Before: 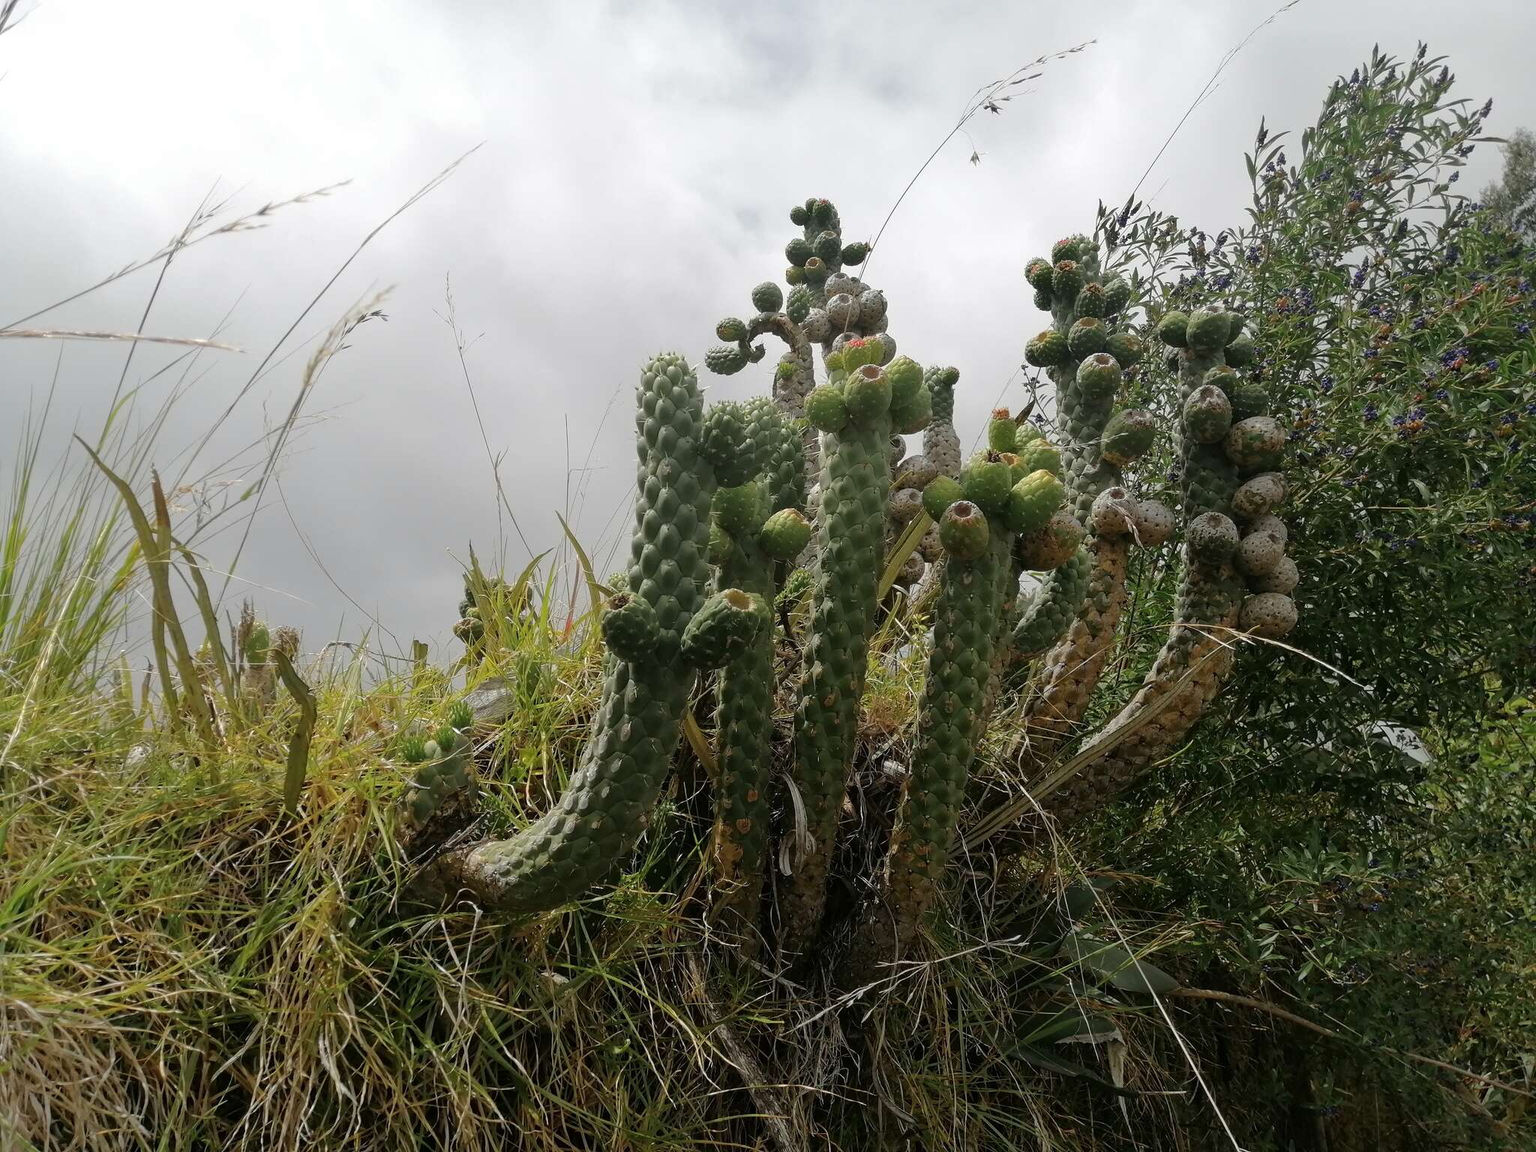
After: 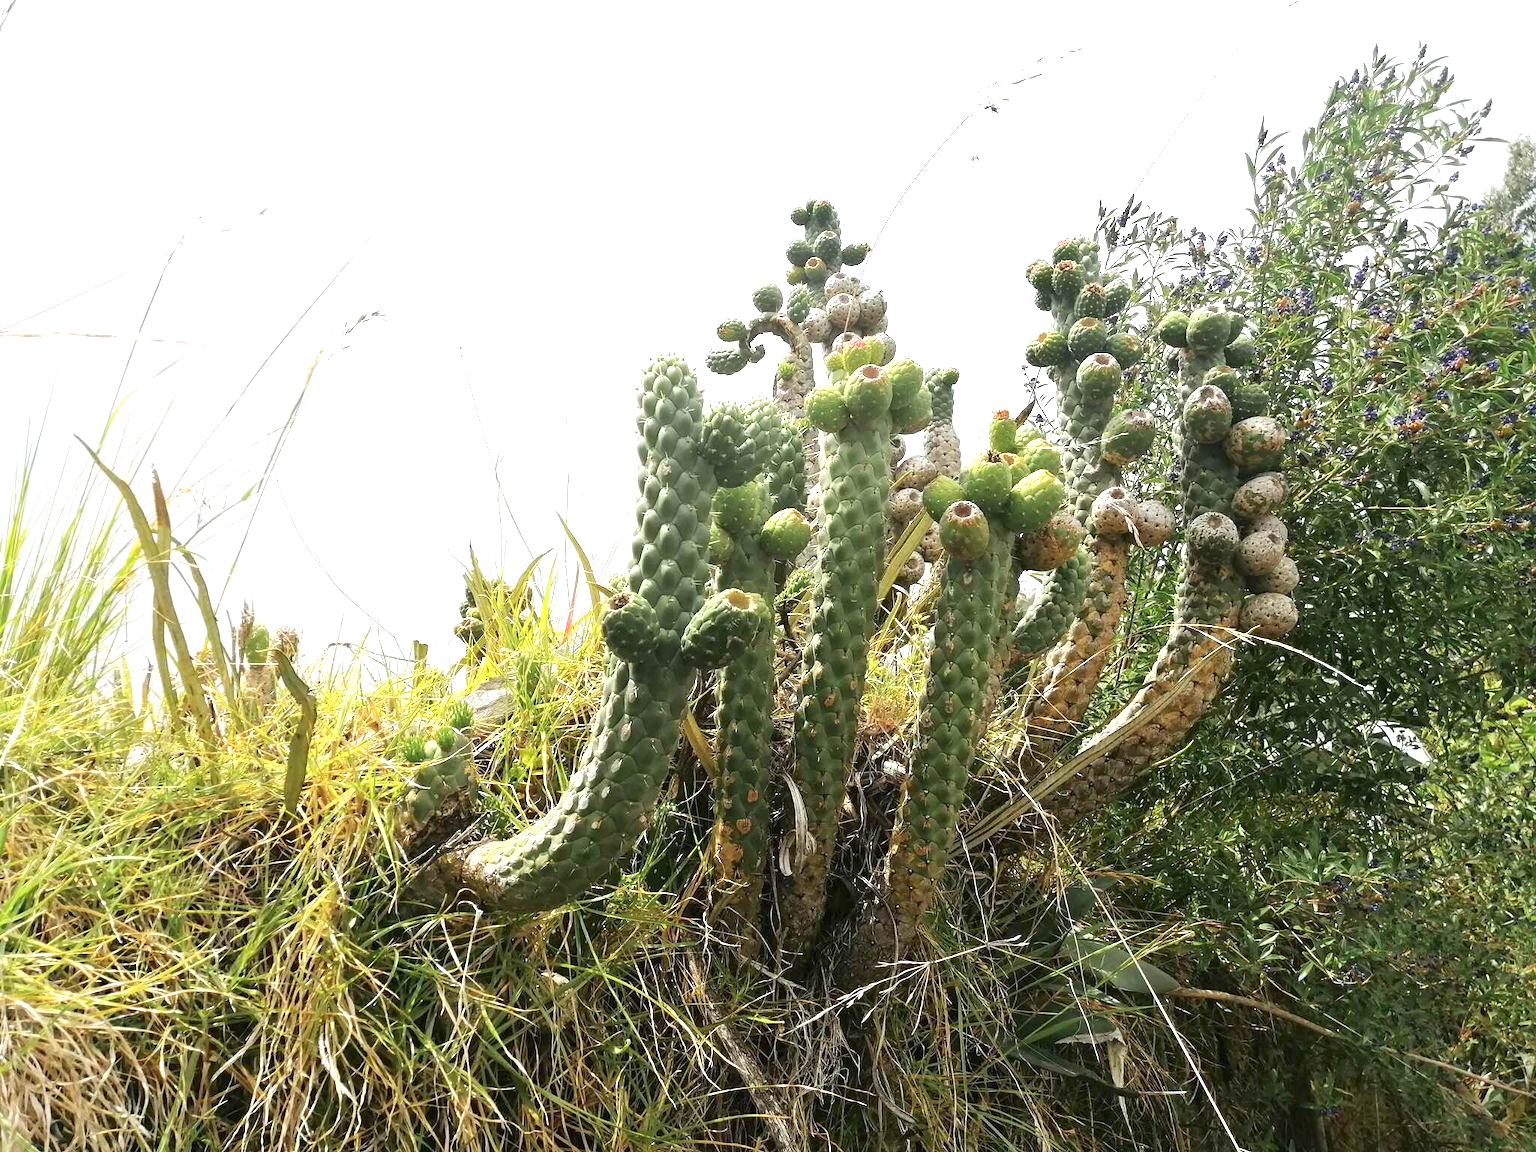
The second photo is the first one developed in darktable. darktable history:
exposure: black level correction 0, exposure 1.677 EV, compensate highlight preservation false
